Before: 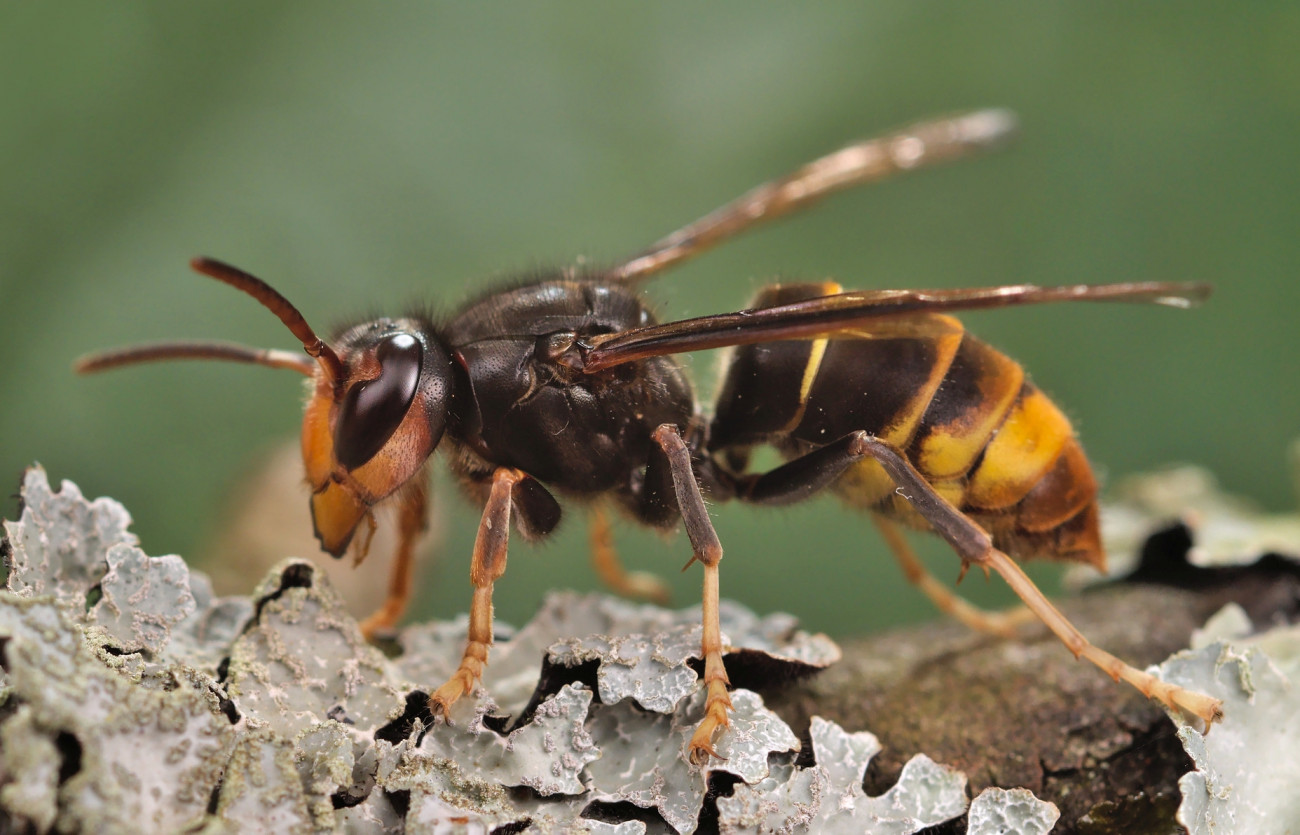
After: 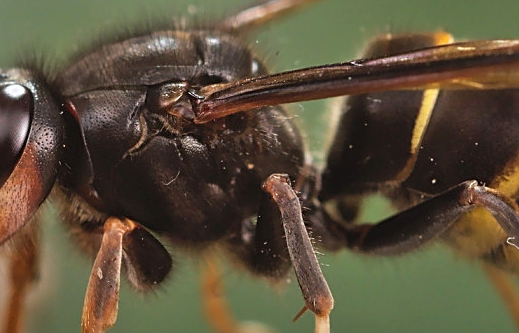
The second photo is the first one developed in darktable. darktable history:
crop: left 30%, top 30%, right 30%, bottom 30%
sharpen: on, module defaults
